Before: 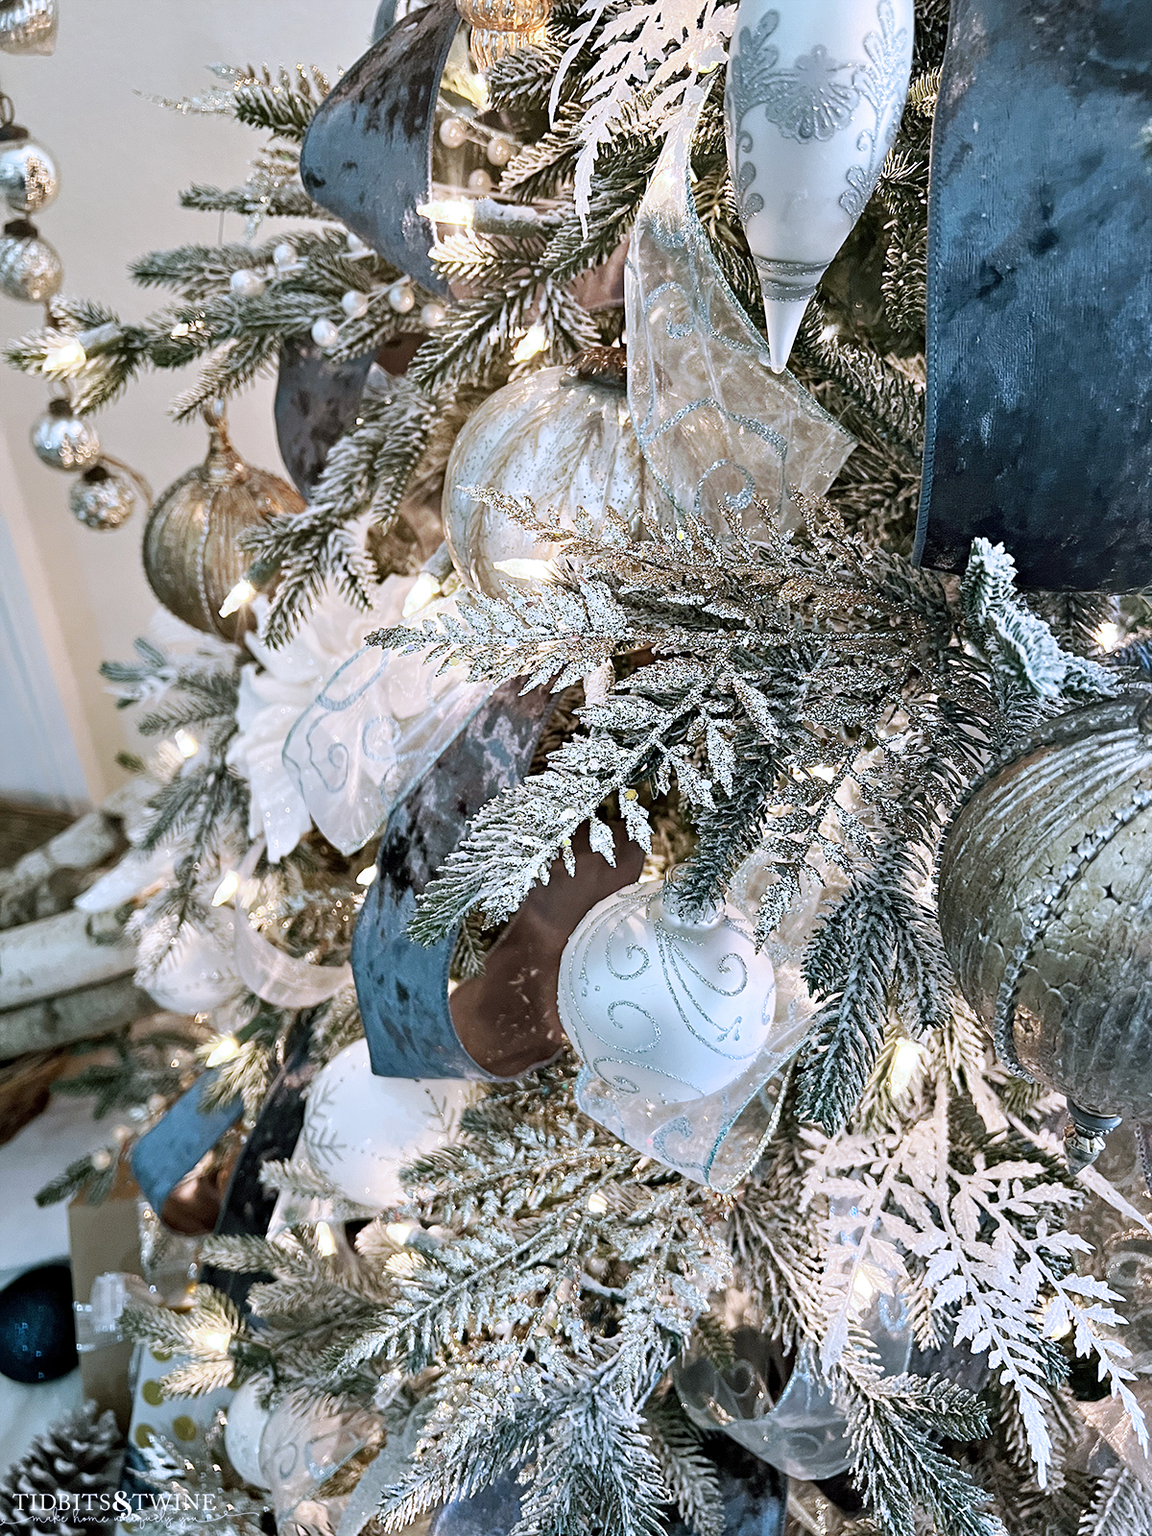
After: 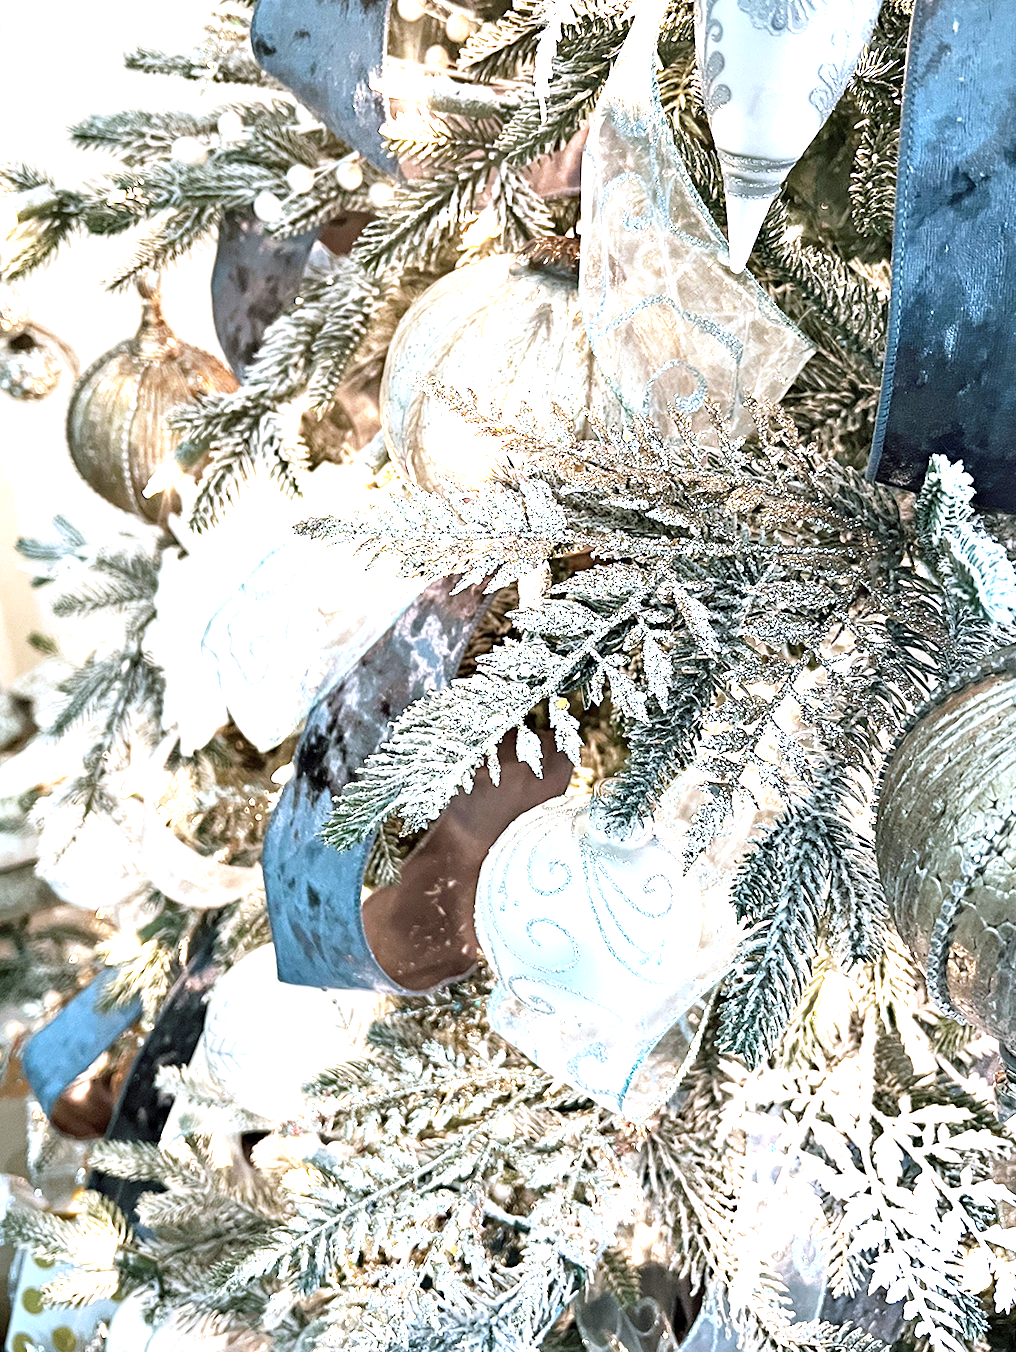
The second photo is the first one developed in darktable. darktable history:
crop and rotate: angle -2.9°, left 5.102%, top 5.183%, right 4.617%, bottom 4.716%
exposure: exposure 1.218 EV, compensate highlight preservation false
